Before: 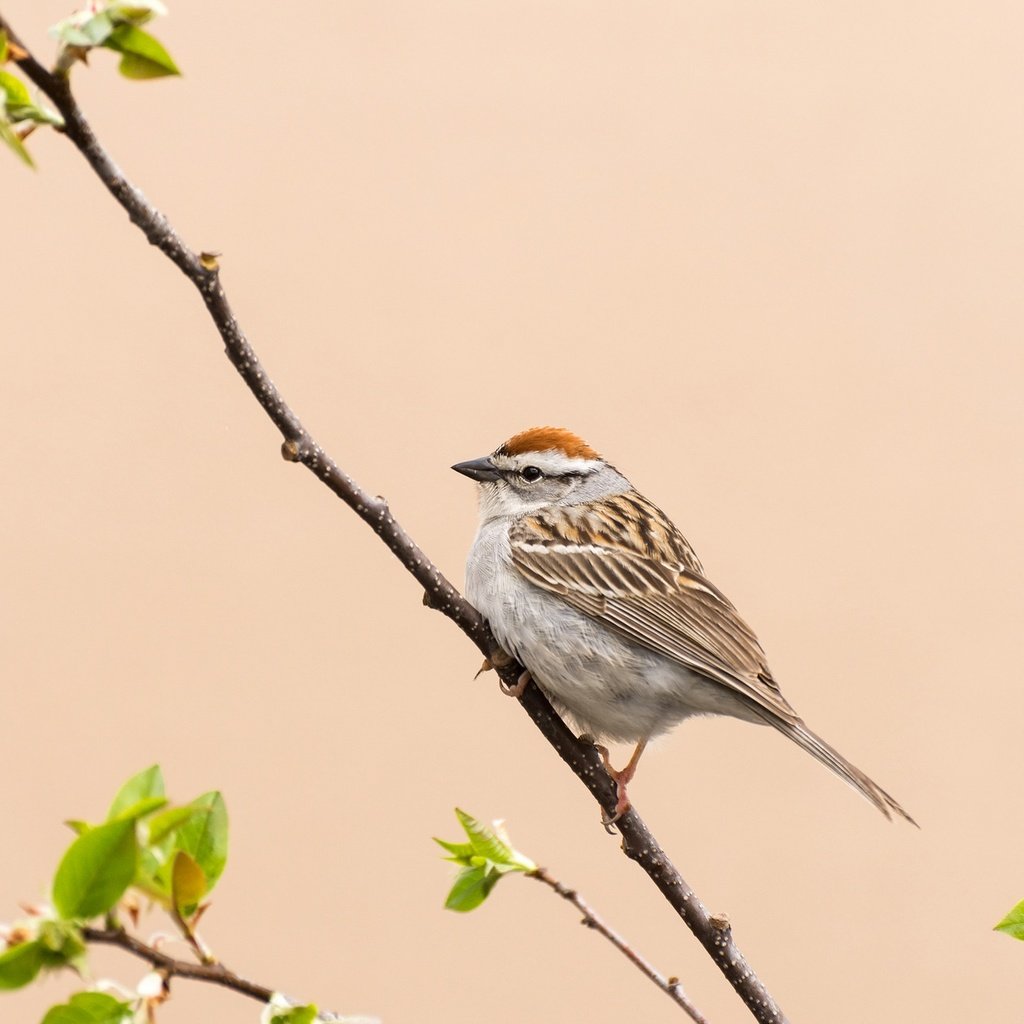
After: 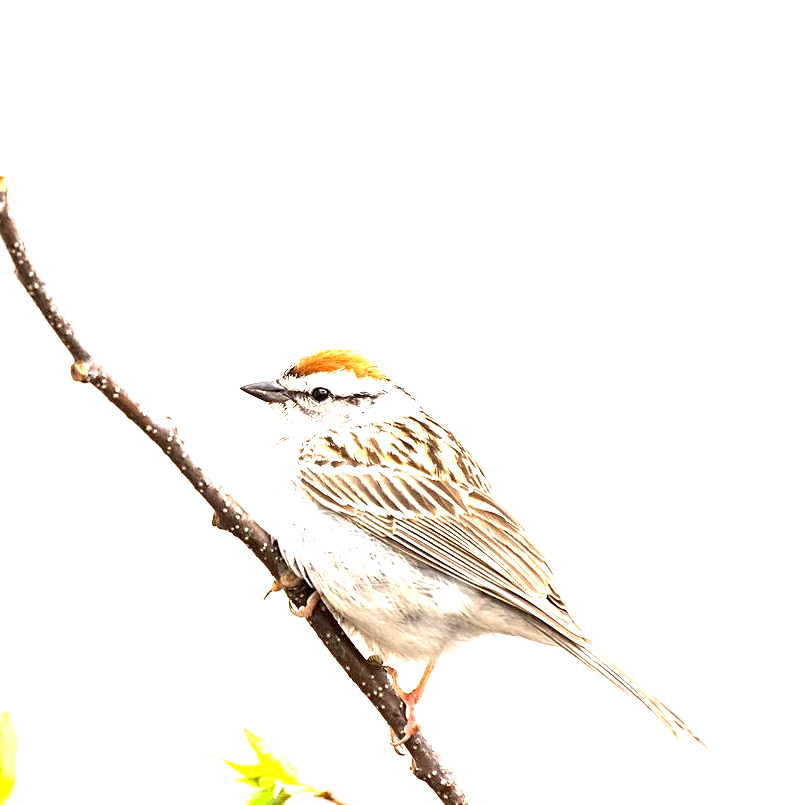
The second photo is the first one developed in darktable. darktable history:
exposure: black level correction 0.001, exposure 1.99 EV, compensate highlight preservation false
crop and rotate: left 20.616%, top 7.81%, right 0.42%, bottom 13.575%
sharpen: on, module defaults
